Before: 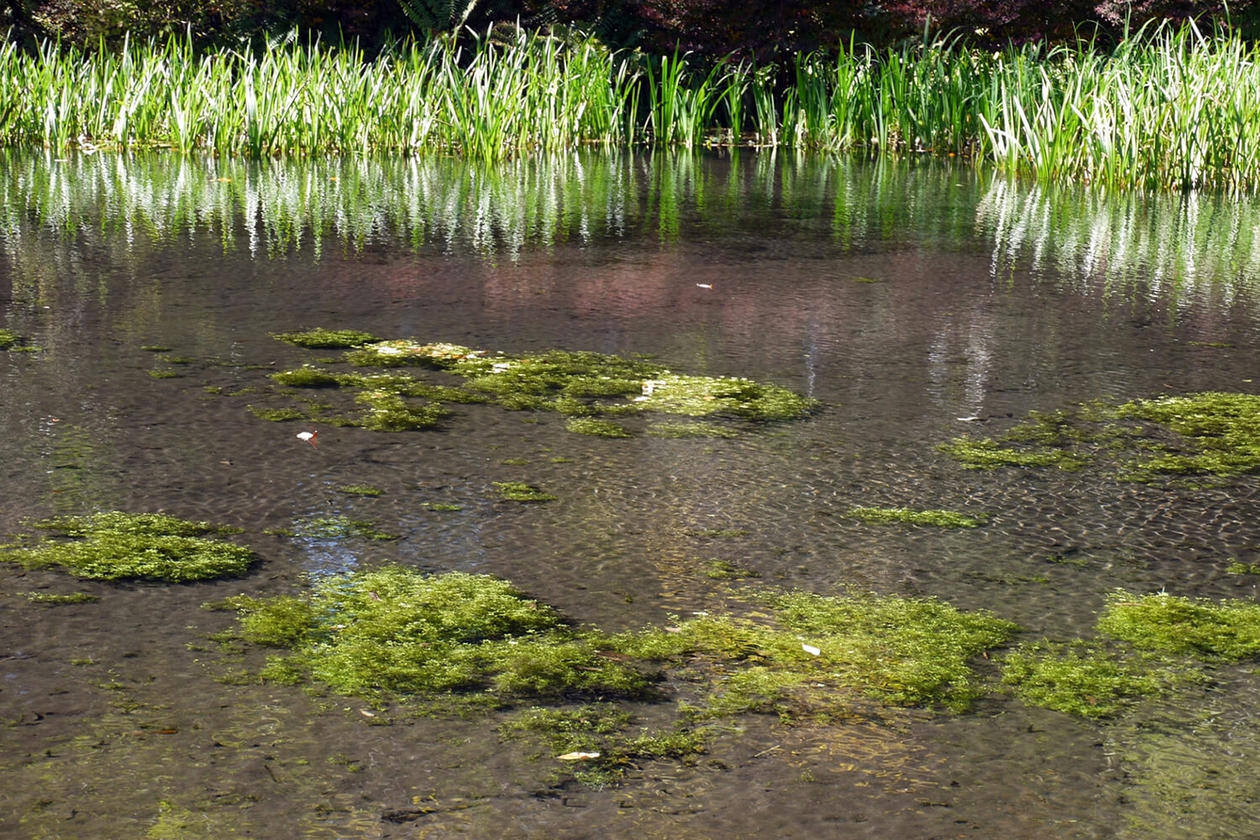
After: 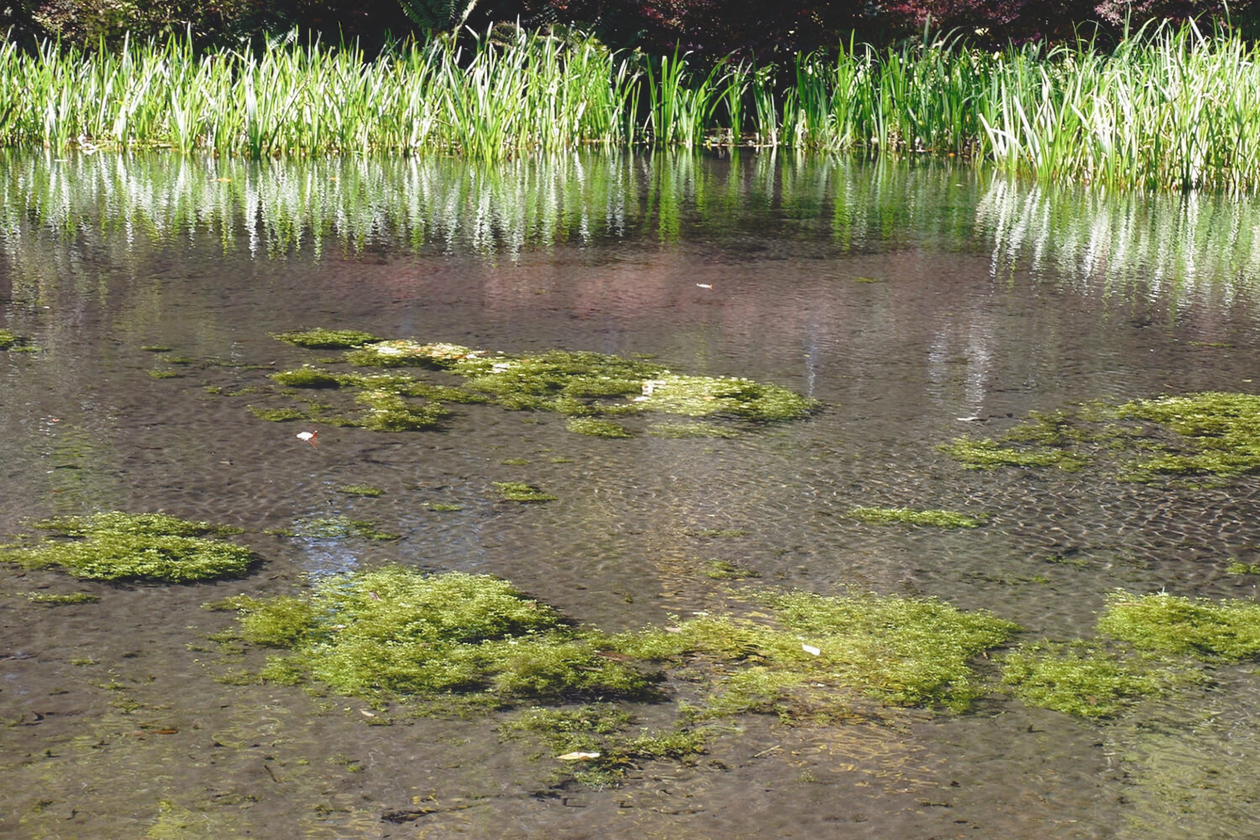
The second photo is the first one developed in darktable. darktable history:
contrast equalizer: octaves 7, y [[0.5, 0.5, 0.544, 0.569, 0.5, 0.5], [0.5 ×6], [0.5 ×6], [0 ×6], [0 ×6]], mix -0.195
tone curve: curves: ch0 [(0, 0) (0.003, 0.128) (0.011, 0.133) (0.025, 0.133) (0.044, 0.141) (0.069, 0.152) (0.1, 0.169) (0.136, 0.201) (0.177, 0.239) (0.224, 0.294) (0.277, 0.358) (0.335, 0.428) (0.399, 0.488) (0.468, 0.55) (0.543, 0.611) (0.623, 0.678) (0.709, 0.755) (0.801, 0.843) (0.898, 0.91) (1, 1)], preserve colors none
